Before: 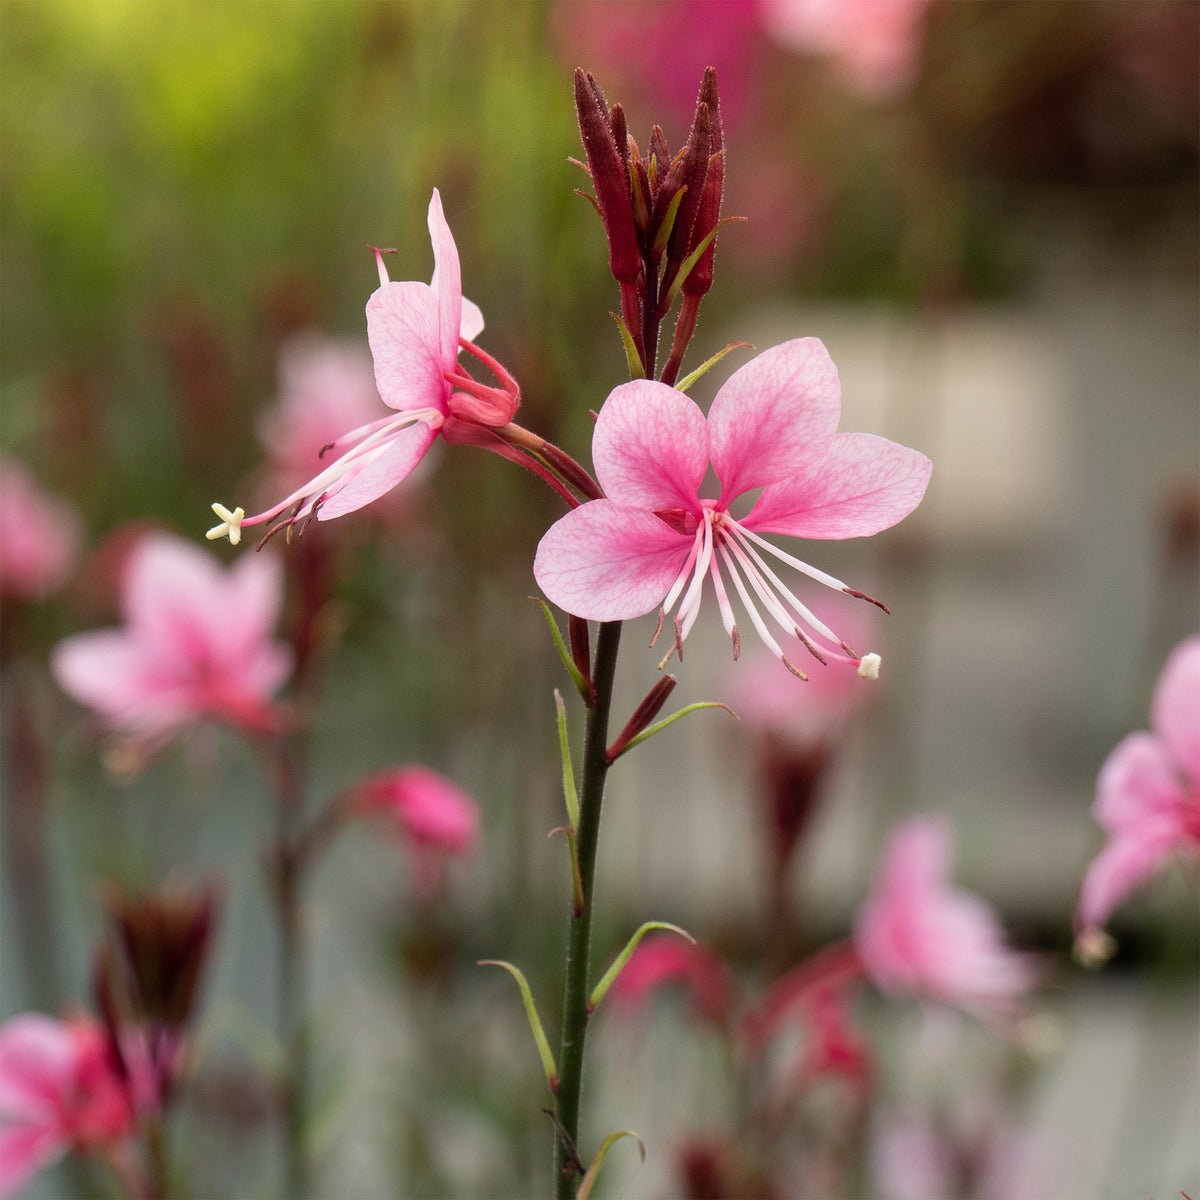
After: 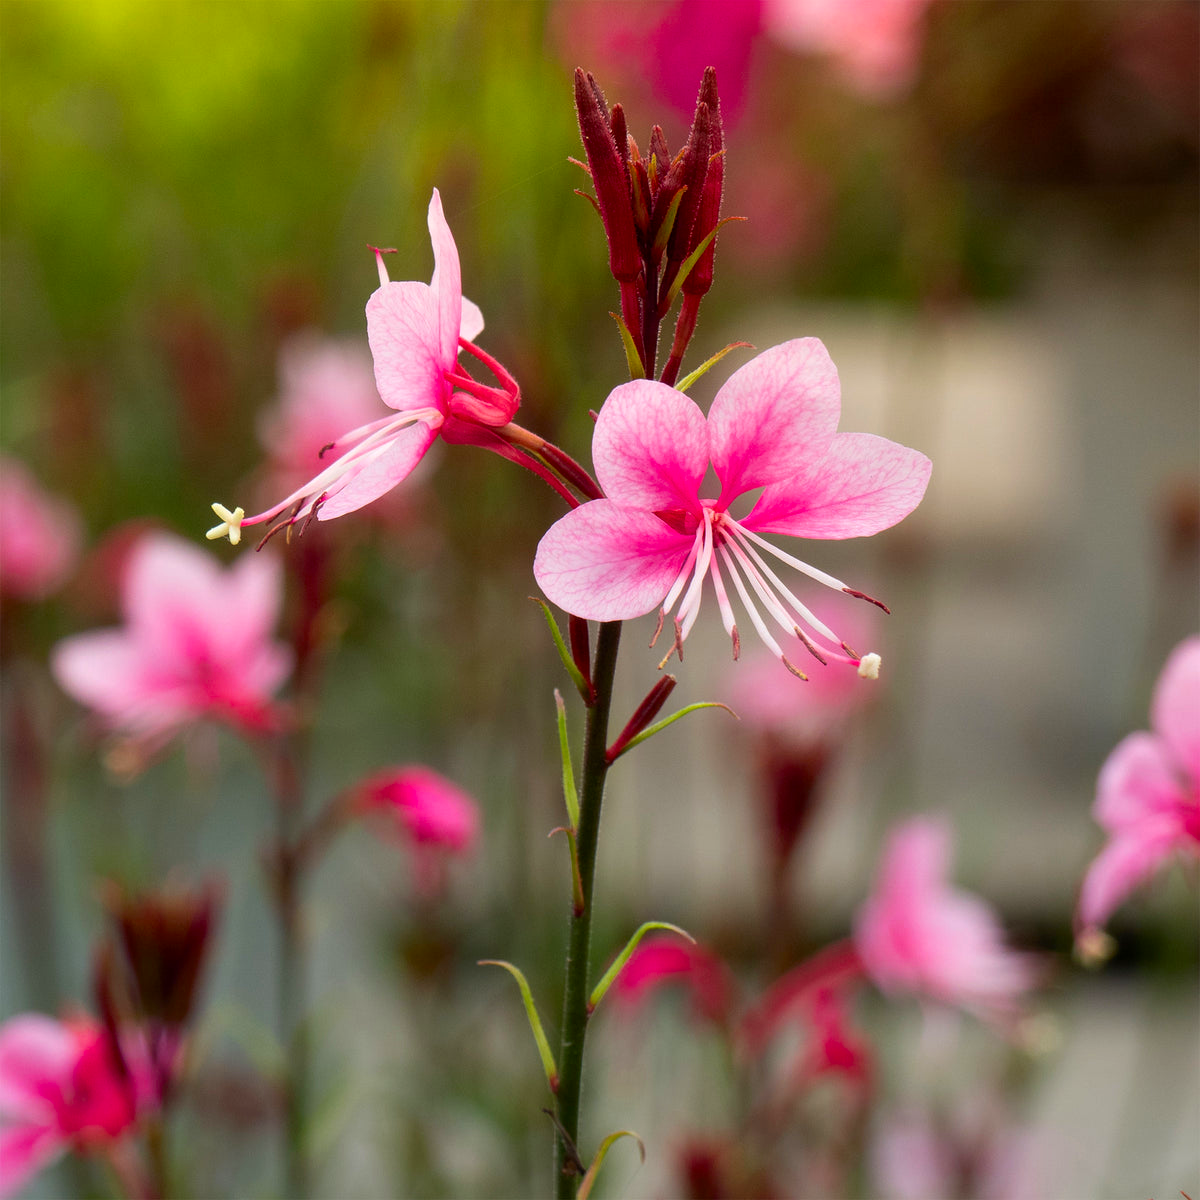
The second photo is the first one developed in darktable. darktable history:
contrast brightness saturation: brightness -0.02, saturation 0.35
tone equalizer: on, module defaults
